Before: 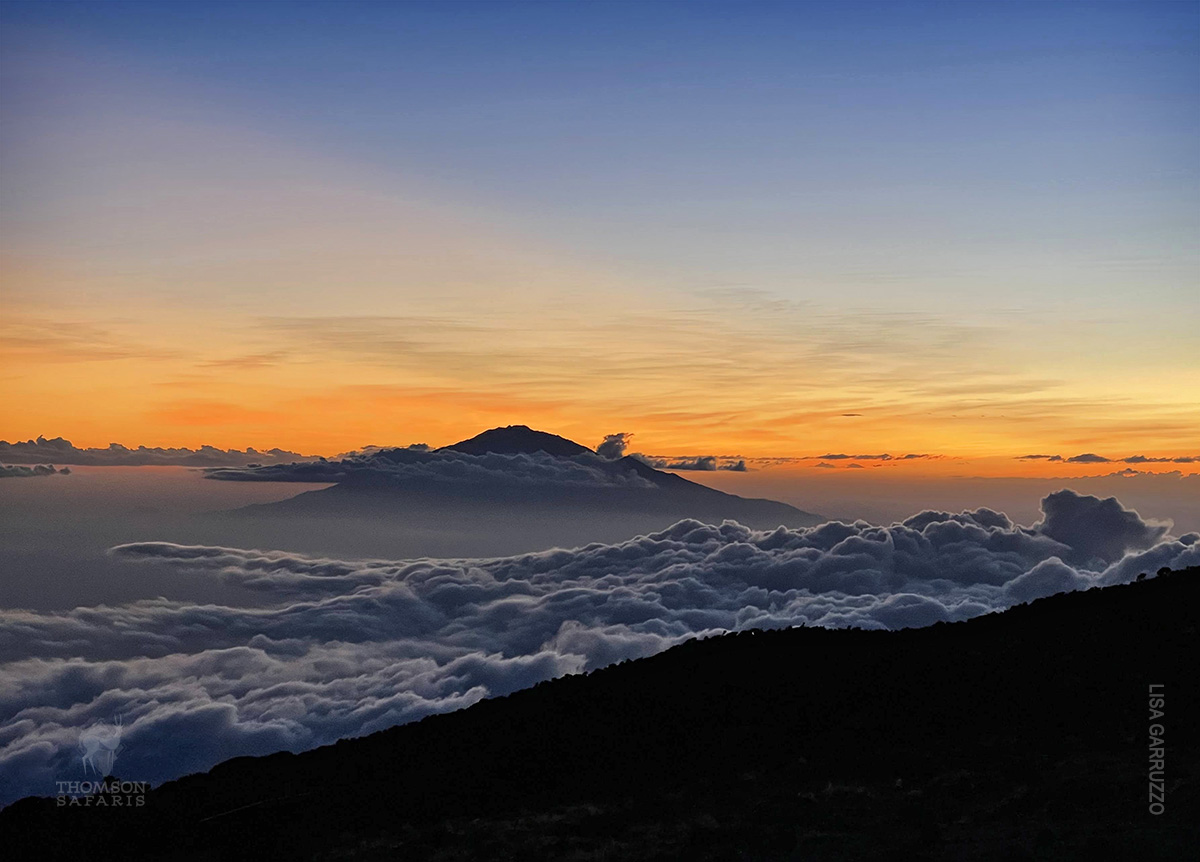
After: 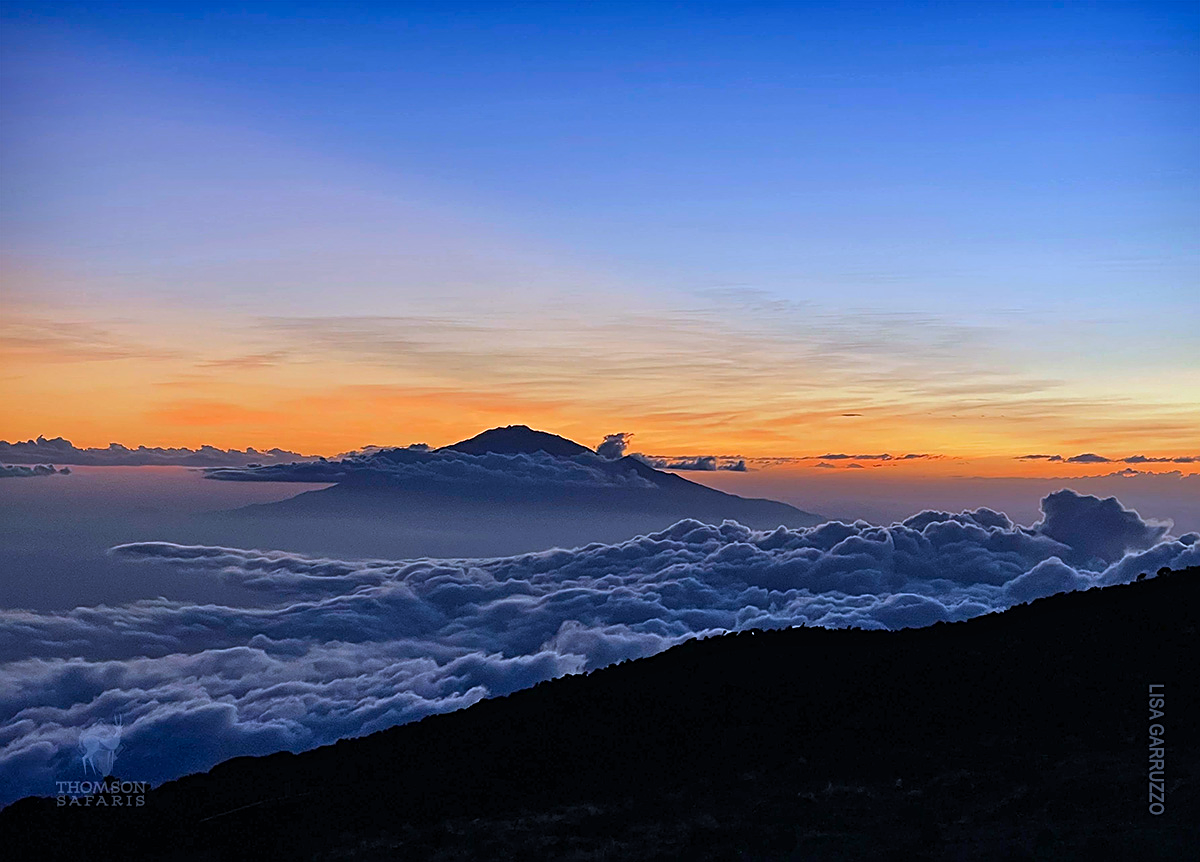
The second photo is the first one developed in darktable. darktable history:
sharpen: on, module defaults
color calibration: illuminant as shot in camera, adaptation linear Bradford (ICC v4), x 0.406, y 0.405, temperature 3570.35 K, saturation algorithm version 1 (2020)
